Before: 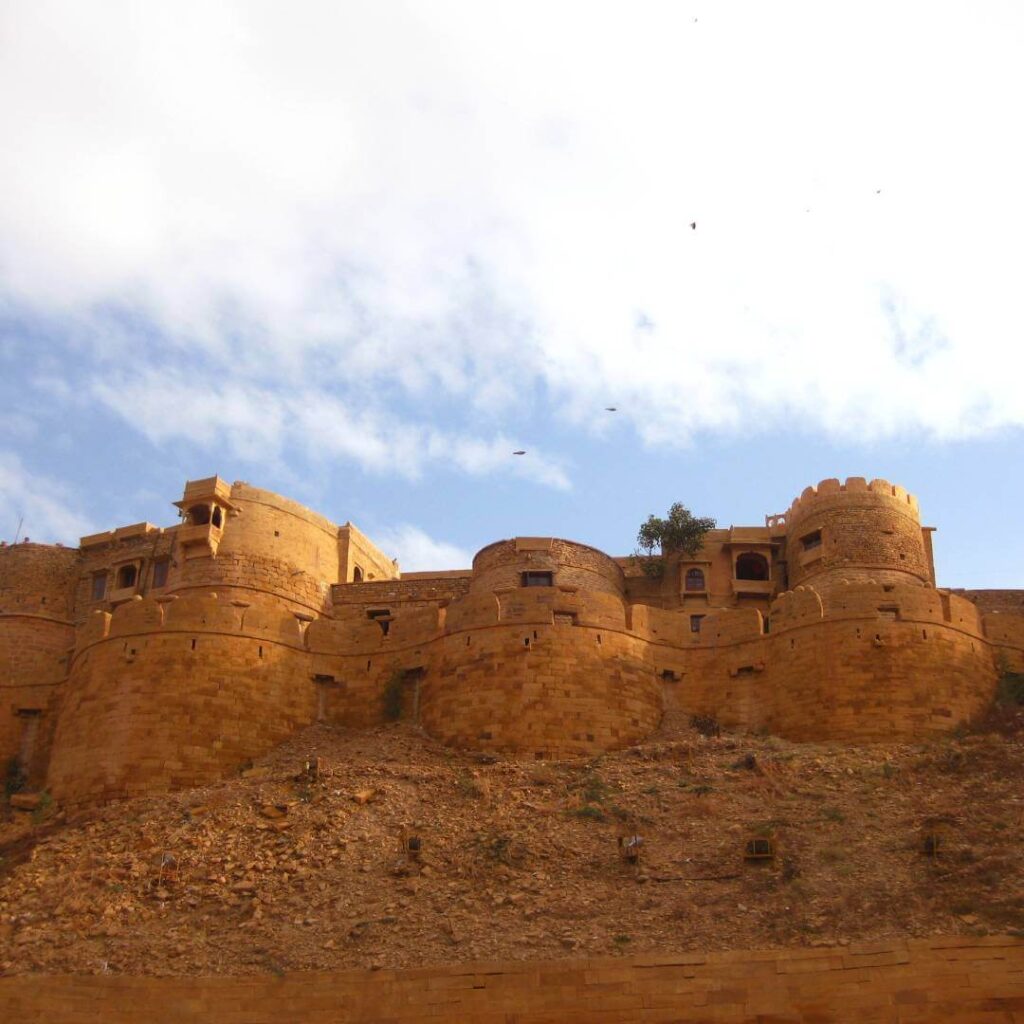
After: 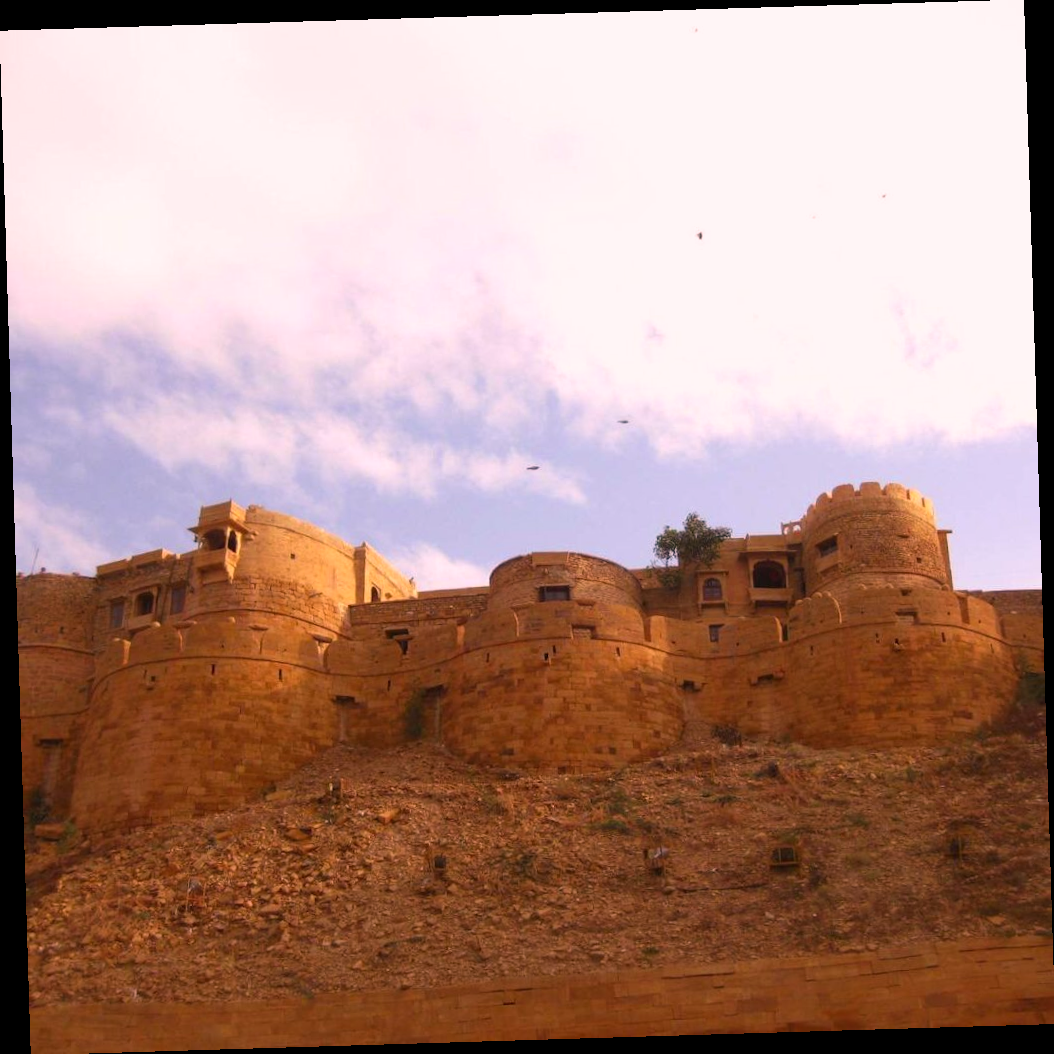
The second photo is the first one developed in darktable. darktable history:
rotate and perspective: rotation -1.75°, automatic cropping off
color correction: highlights a* 14.52, highlights b* 4.84
